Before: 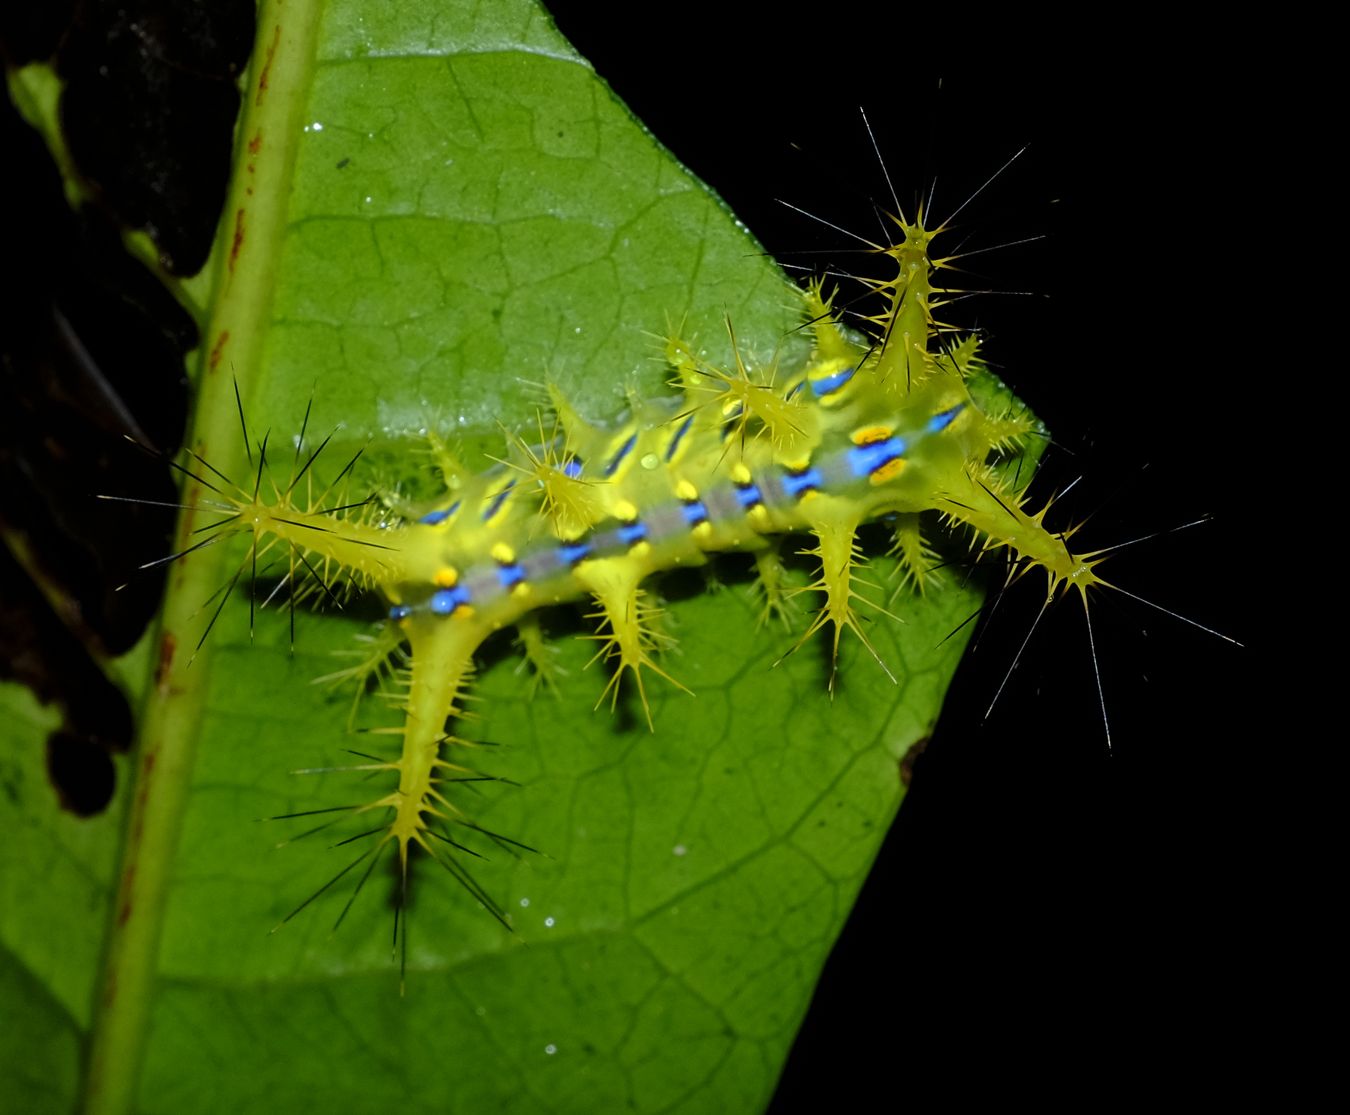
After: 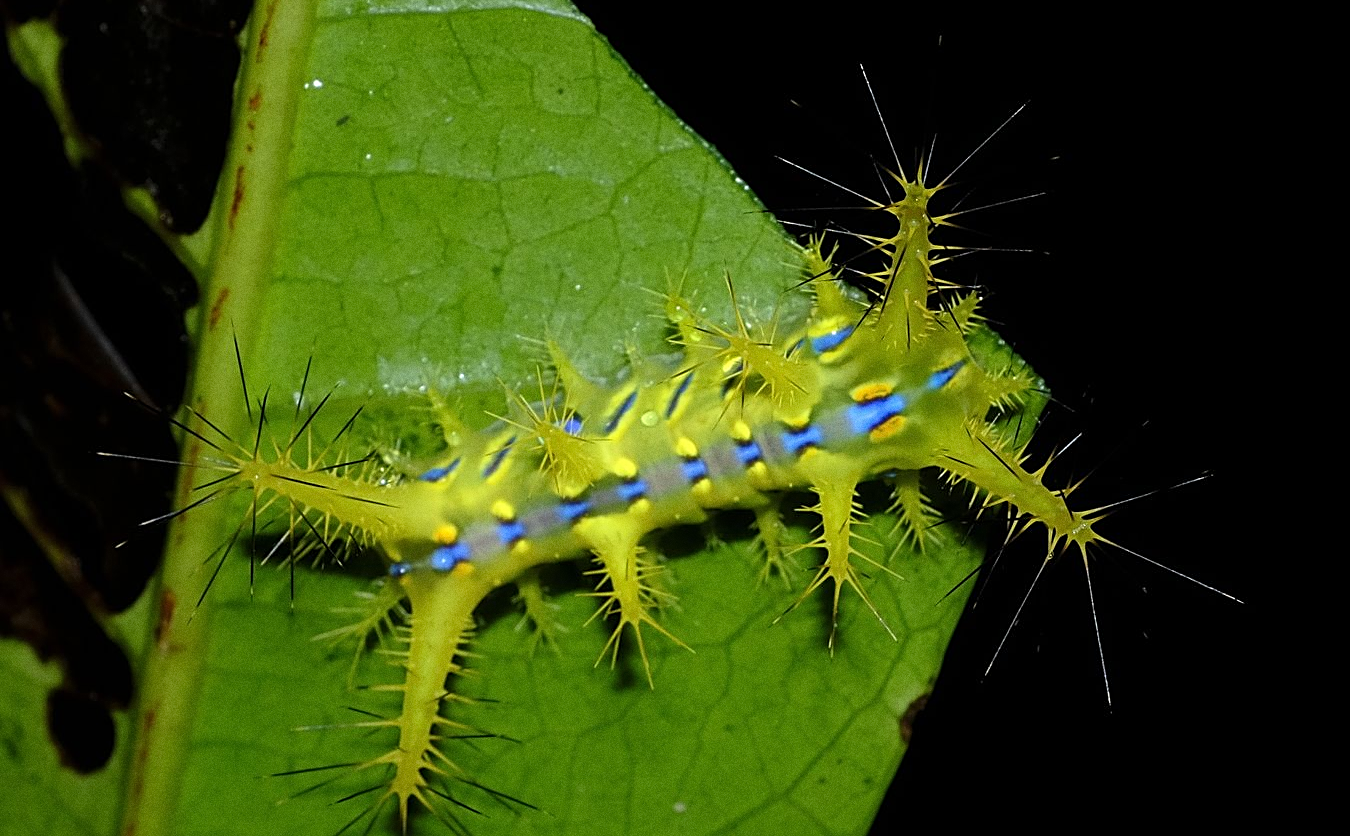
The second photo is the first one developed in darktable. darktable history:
crop: top 3.857%, bottom 21.132%
sharpen: on, module defaults
grain: coarseness 0.09 ISO
